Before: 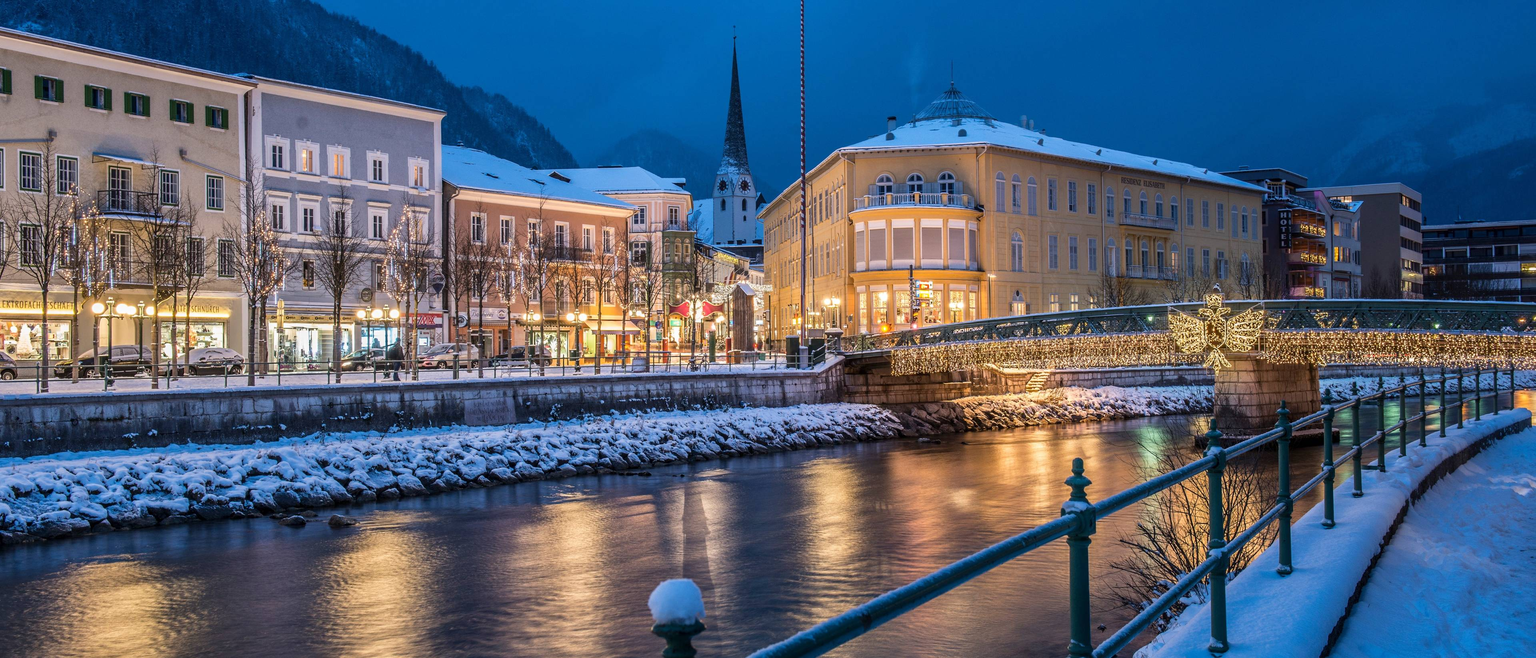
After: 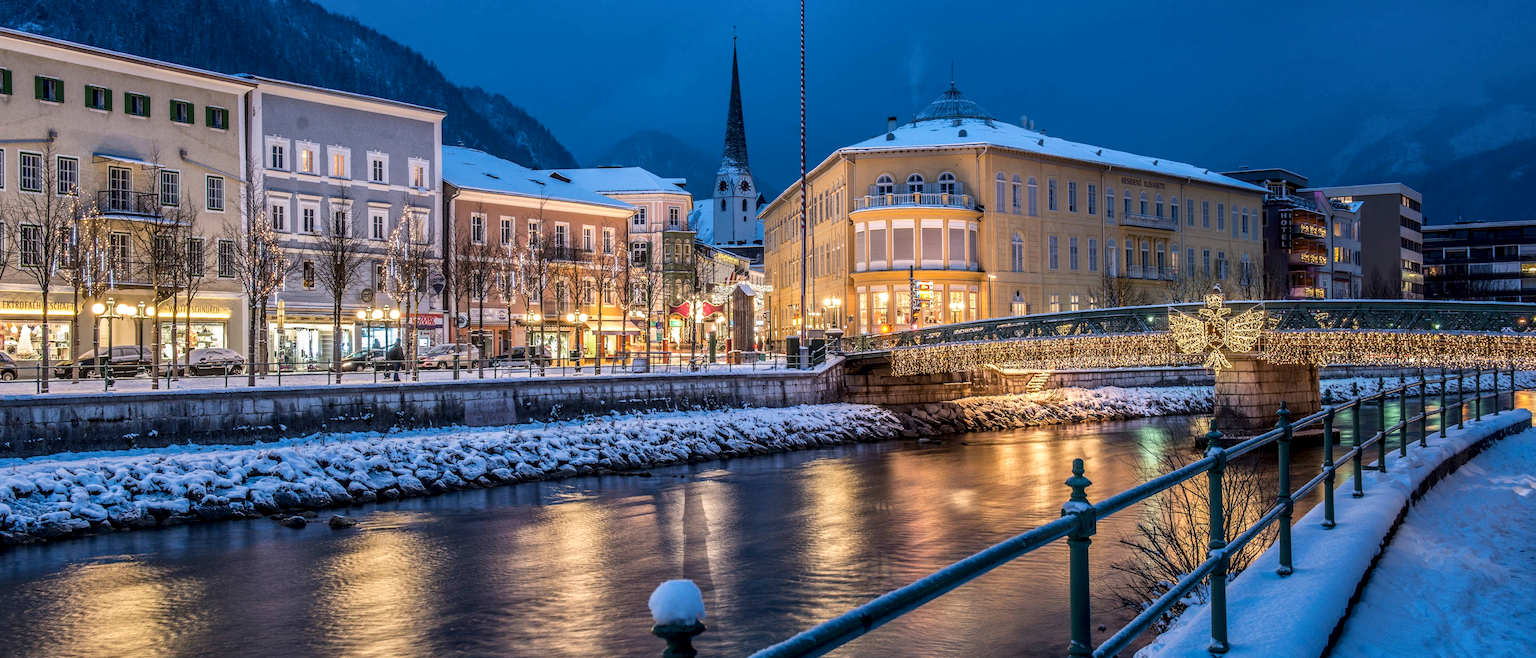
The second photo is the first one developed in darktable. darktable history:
local contrast: shadows 92%, midtone range 0.499
